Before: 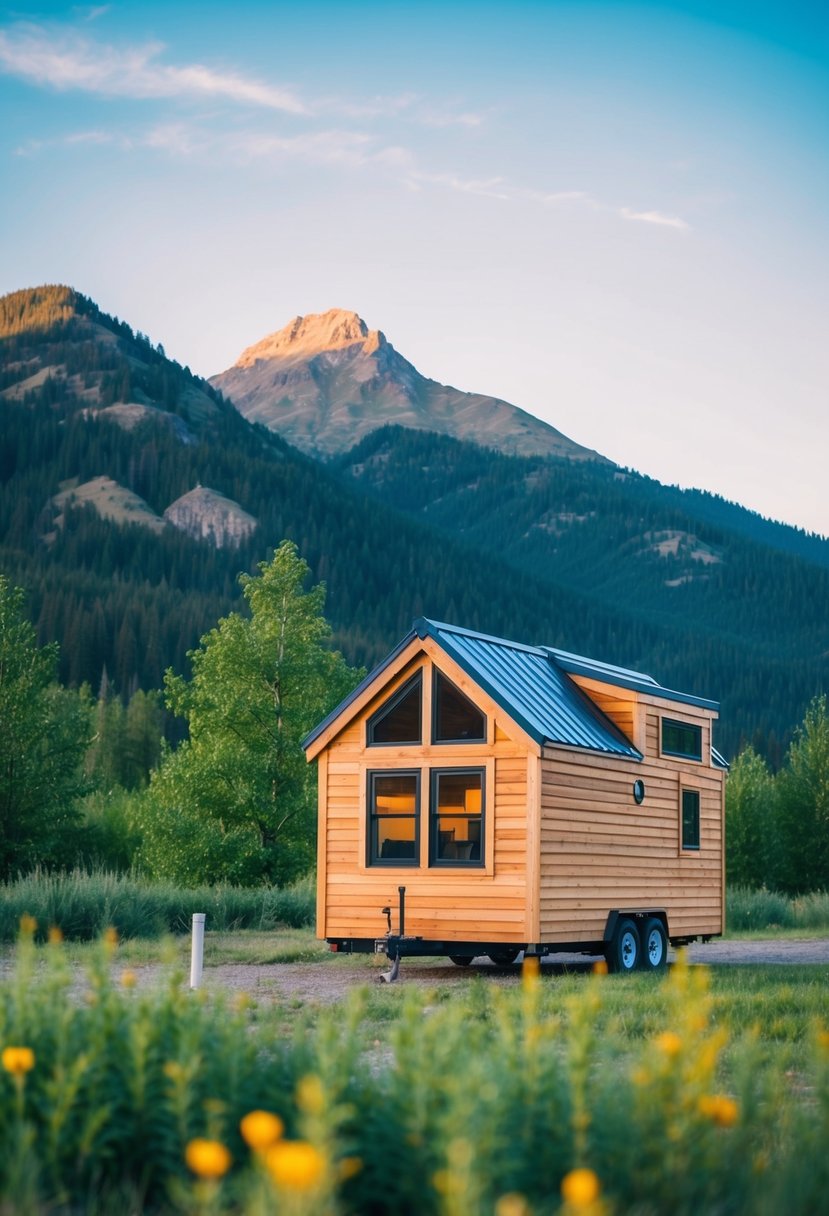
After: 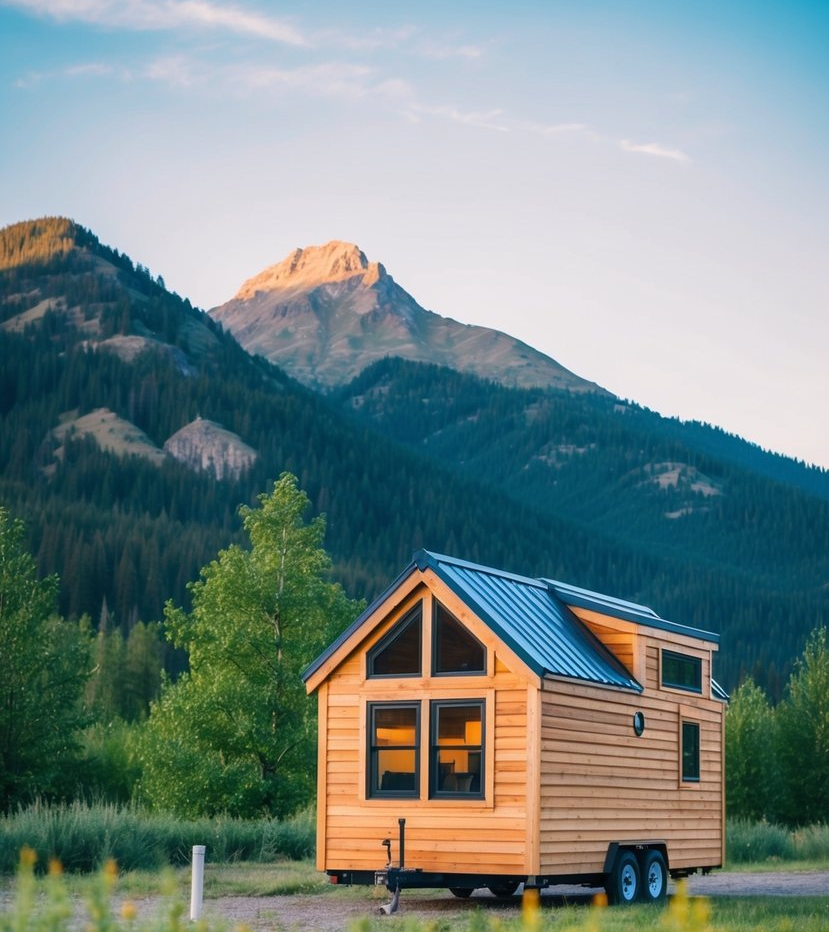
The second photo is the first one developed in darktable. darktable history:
crop: top 5.65%, bottom 17.698%
